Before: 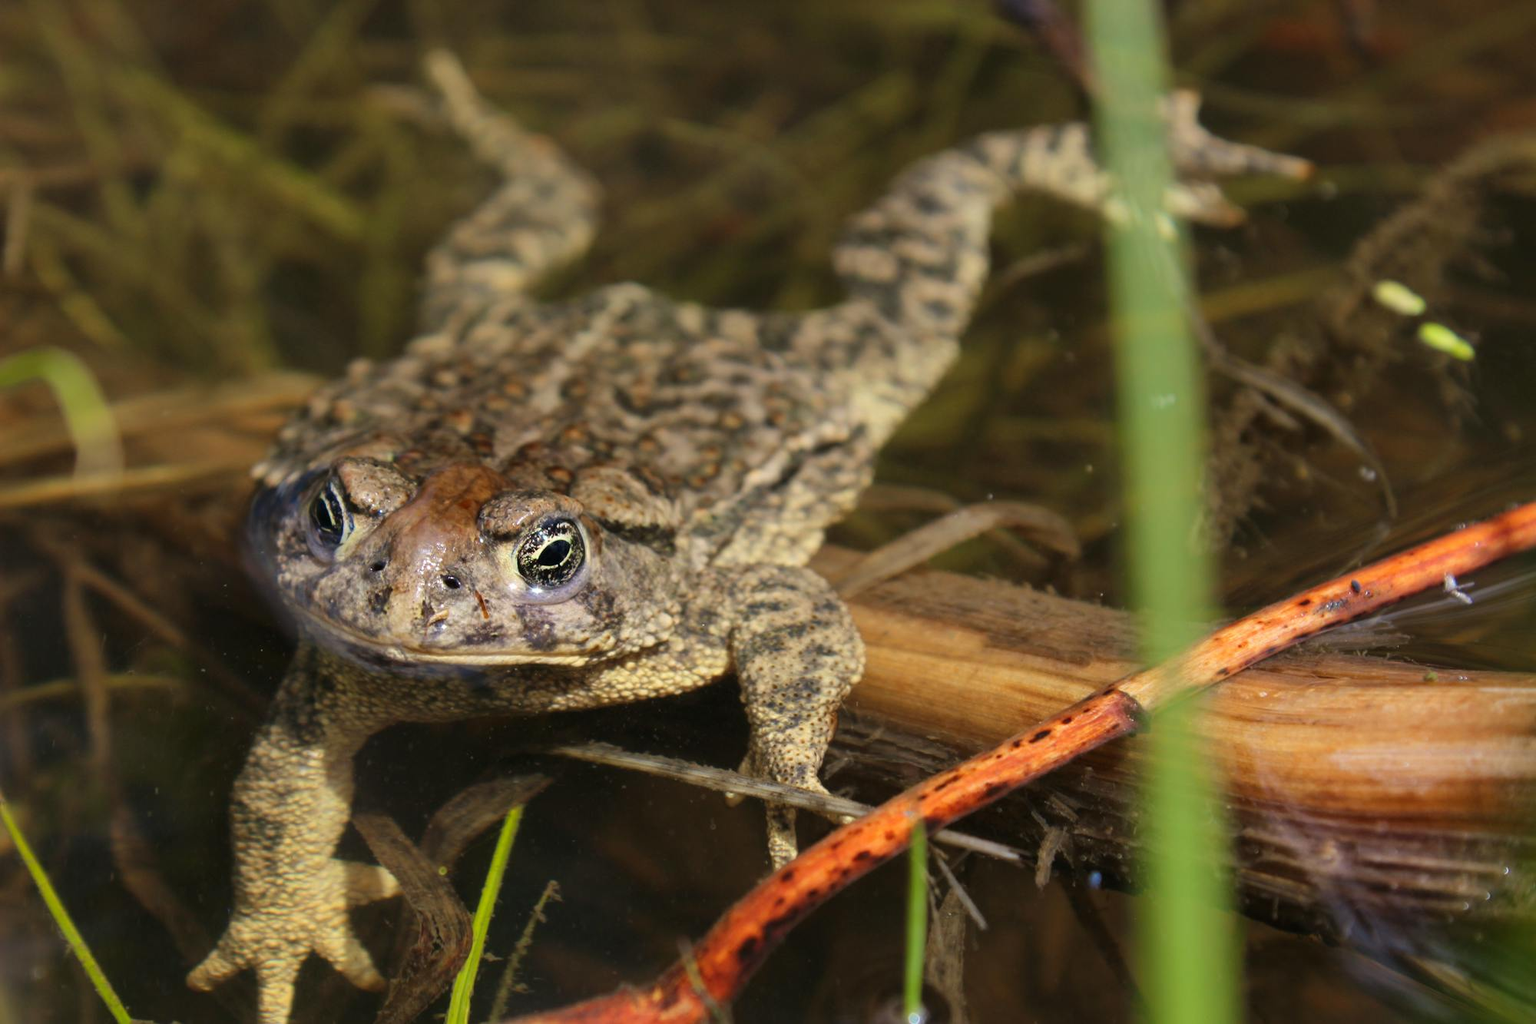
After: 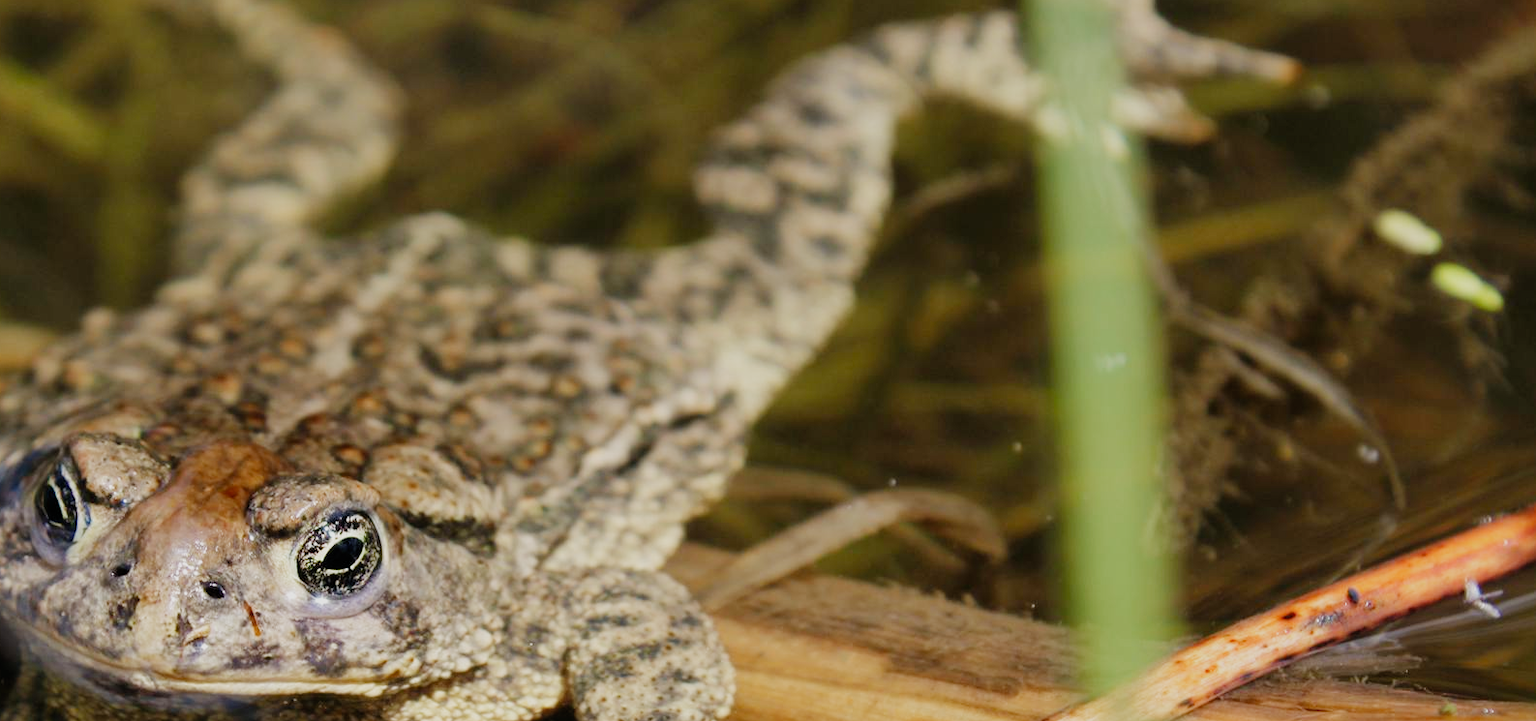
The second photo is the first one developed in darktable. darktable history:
crop: left 18.35%, top 11.104%, right 2.257%, bottom 32.969%
filmic rgb: black relative exposure -7.65 EV, white relative exposure 4.56 EV, threshold 5.98 EV, hardness 3.61, add noise in highlights 0.001, preserve chrominance no, color science v3 (2019), use custom middle-gray values true, contrast in highlights soft, enable highlight reconstruction true
exposure: black level correction 0, exposure 0.498 EV, compensate highlight preservation false
